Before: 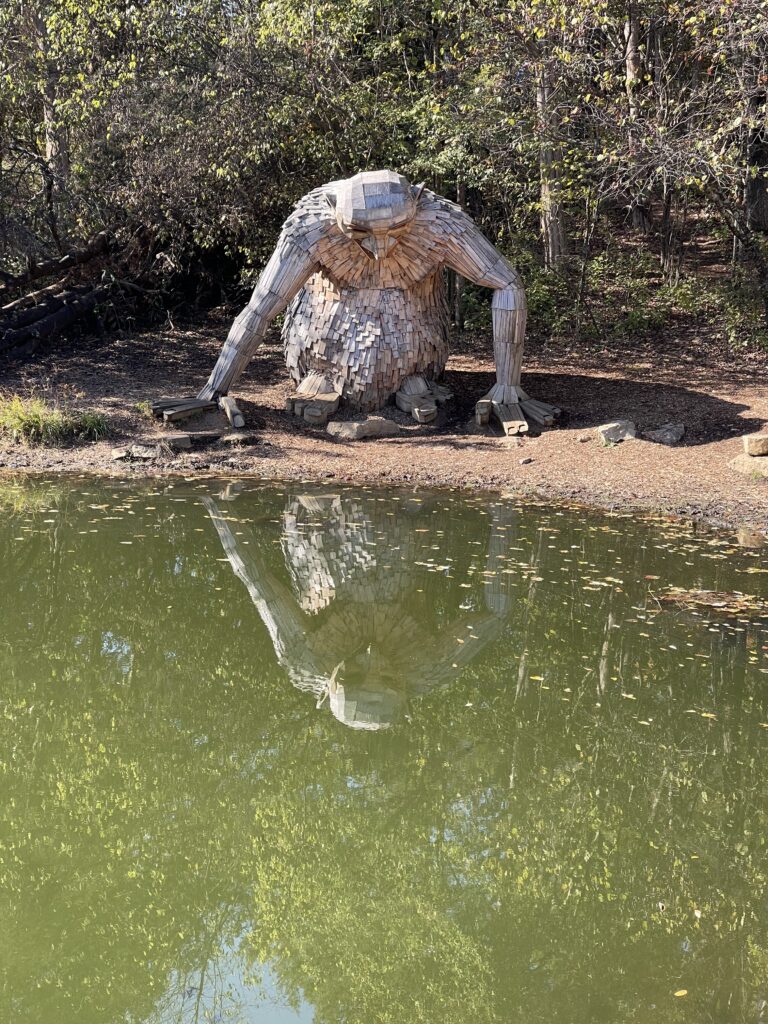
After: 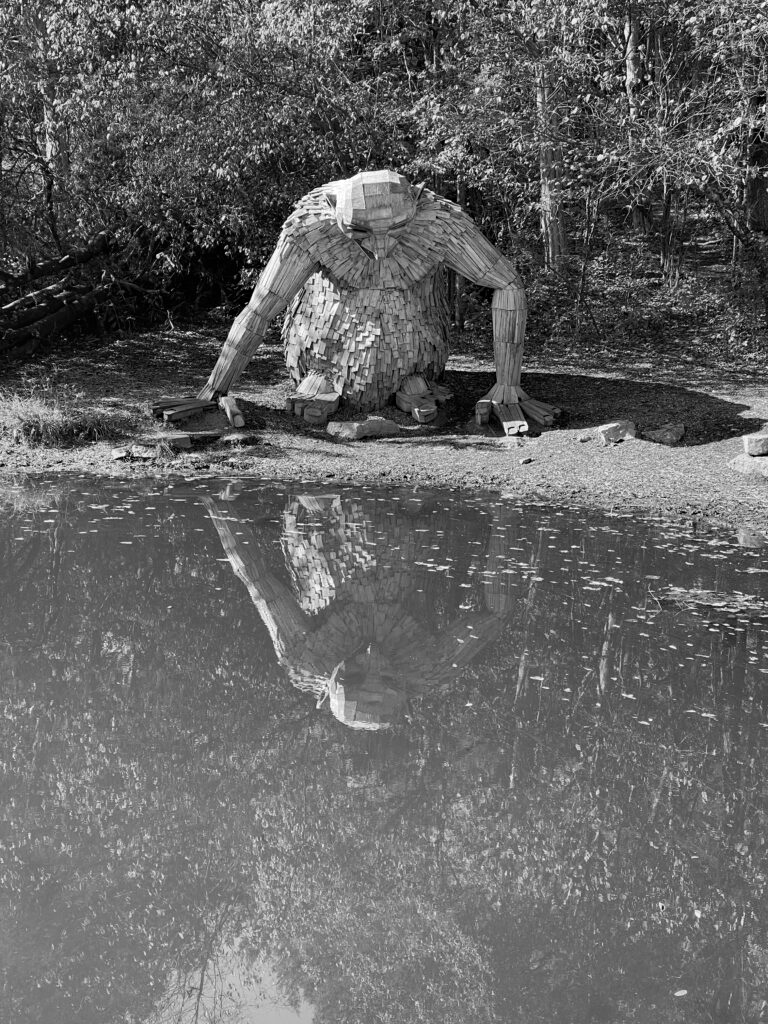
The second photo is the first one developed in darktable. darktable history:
tone equalizer: on, module defaults
contrast brightness saturation: saturation -0.04
color calibration: output gray [0.267, 0.423, 0.261, 0], illuminant same as pipeline (D50), adaptation none (bypass)
haze removal: compatibility mode true, adaptive false
